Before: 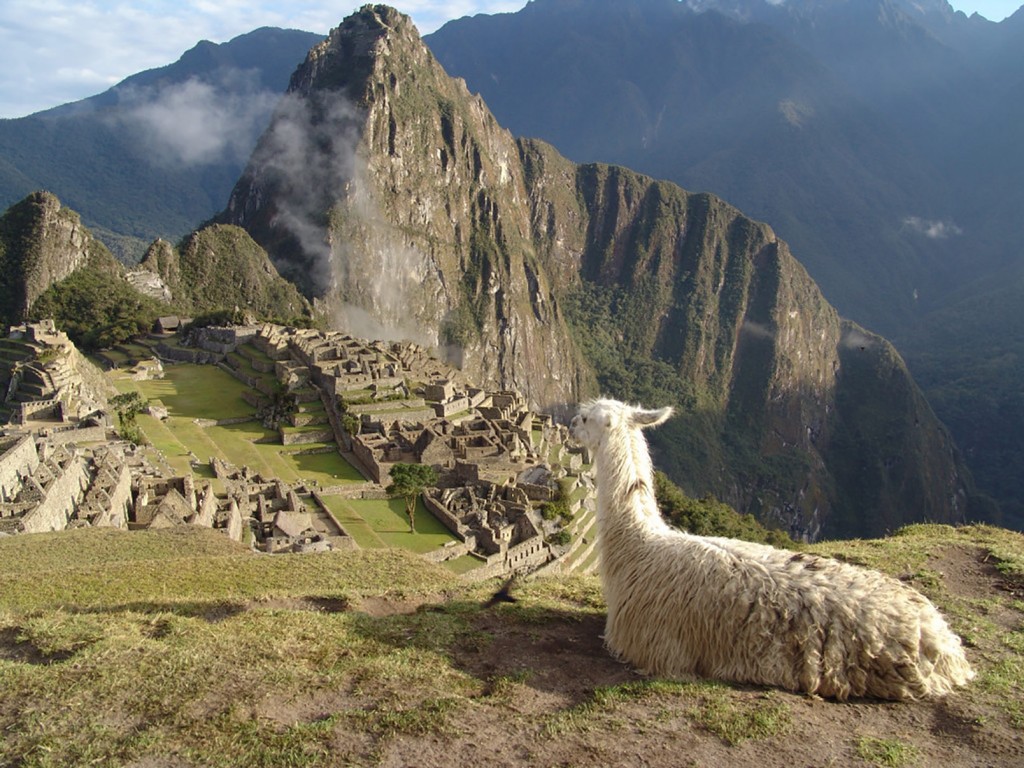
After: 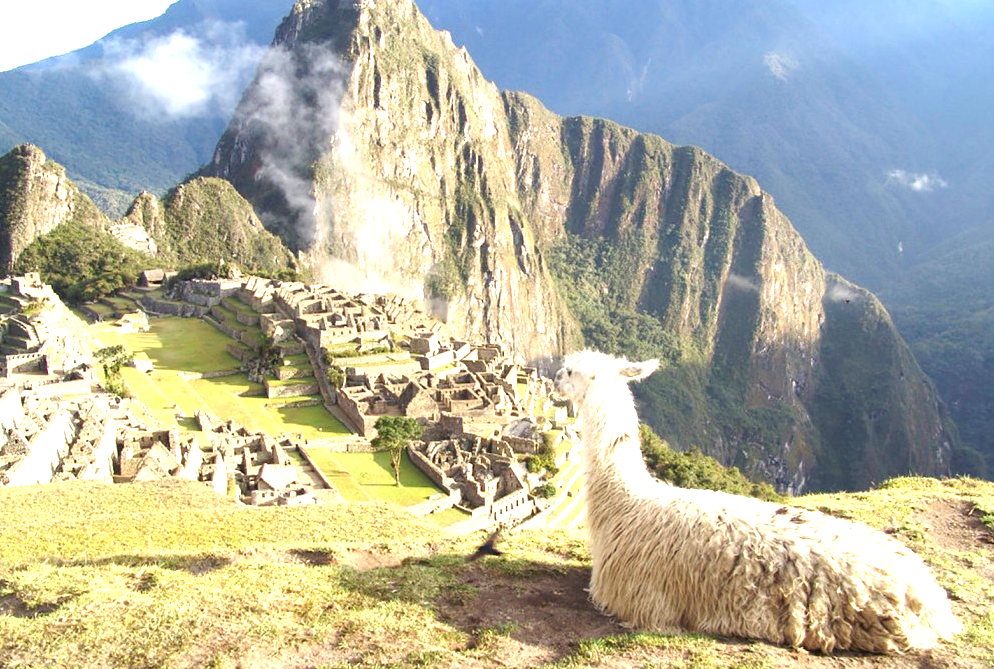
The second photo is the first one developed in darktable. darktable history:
crop: left 1.507%, top 6.147%, right 1.379%, bottom 6.637%
exposure: black level correction 0.001, exposure 1.735 EV, compensate highlight preservation false
